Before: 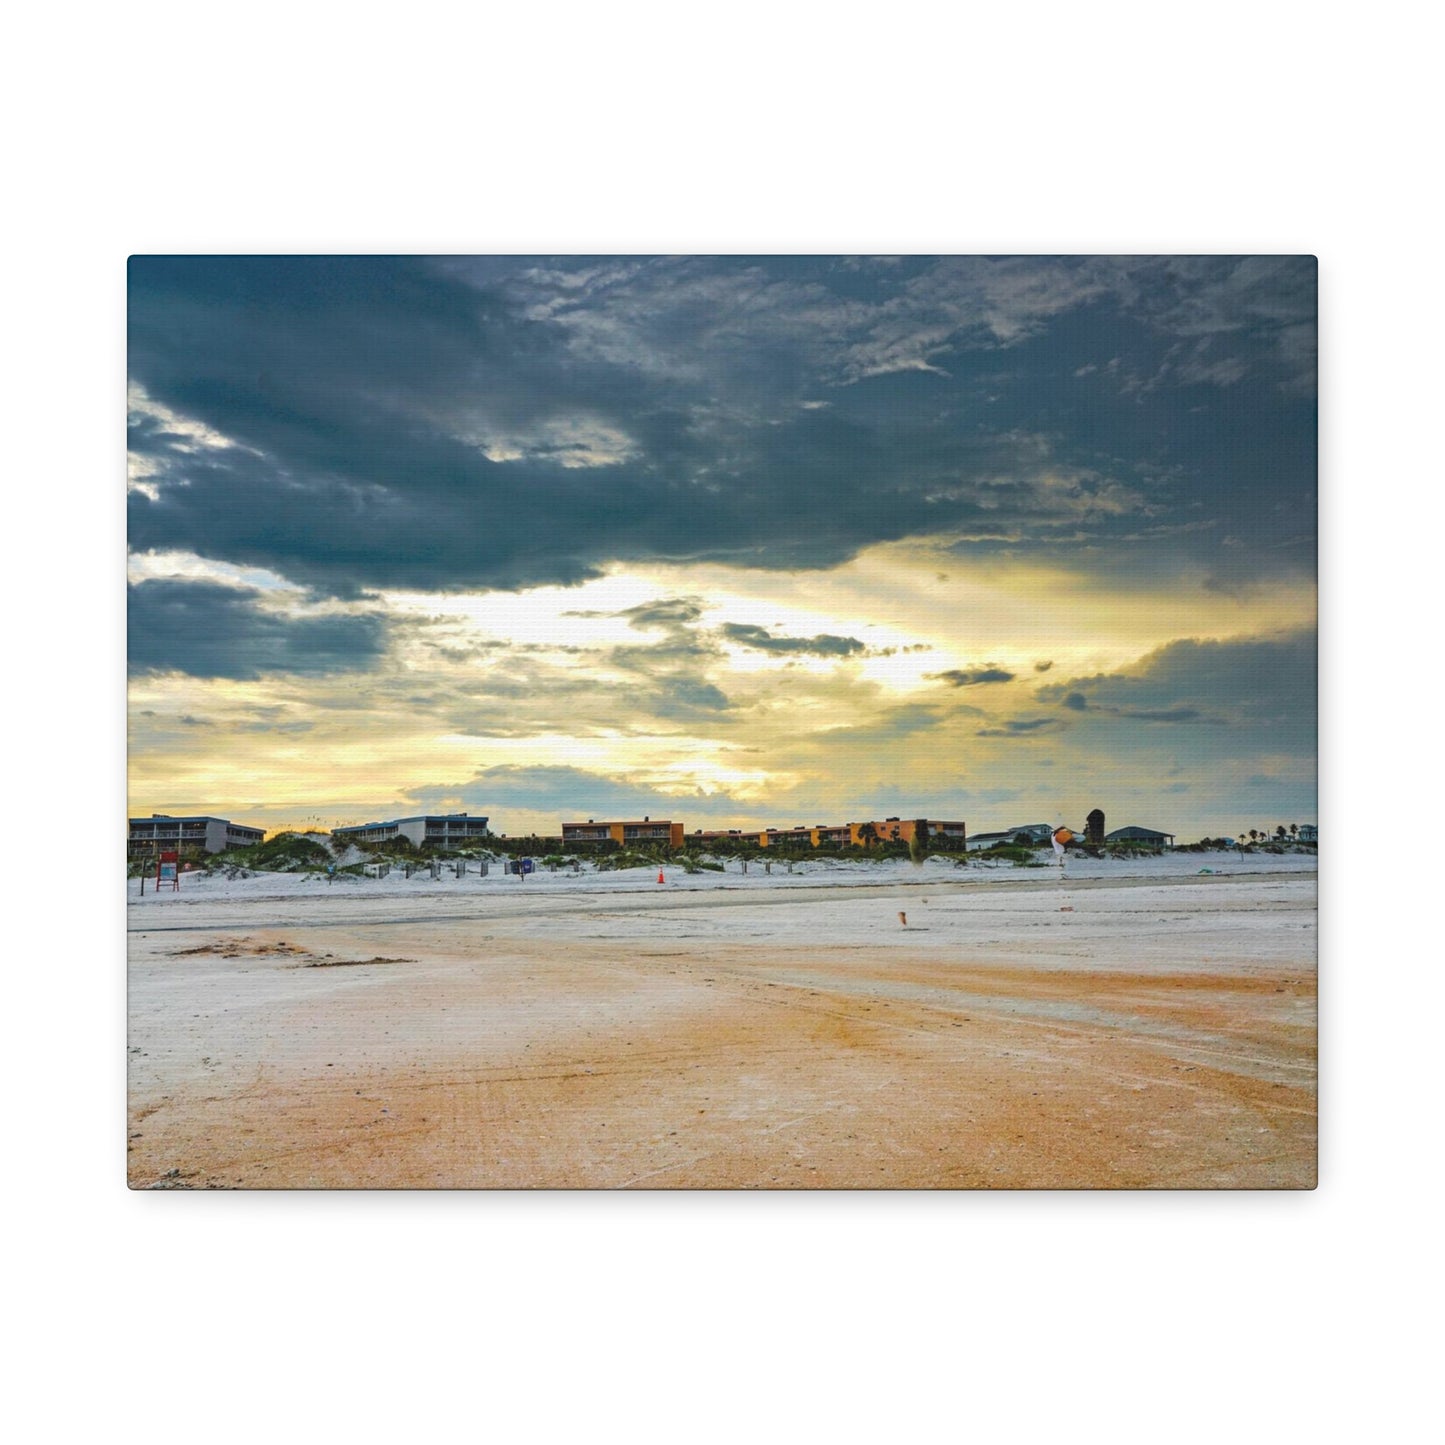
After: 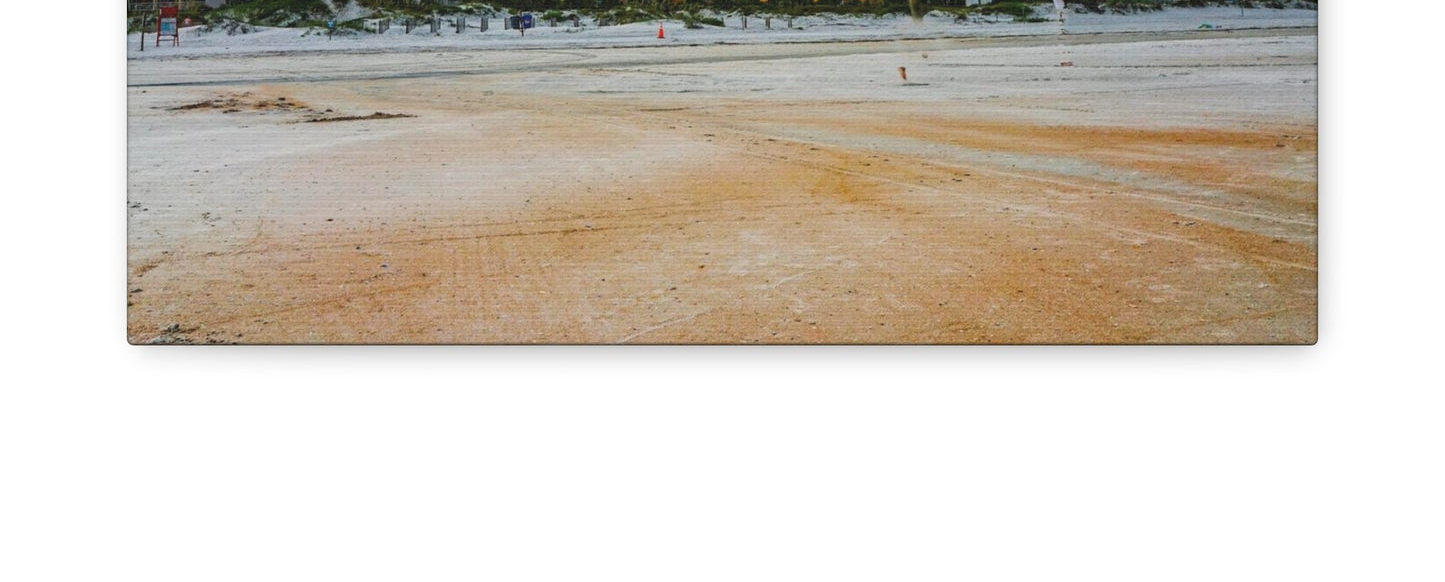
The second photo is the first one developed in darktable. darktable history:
crop and rotate: top 58.535%, bottom 1.155%
